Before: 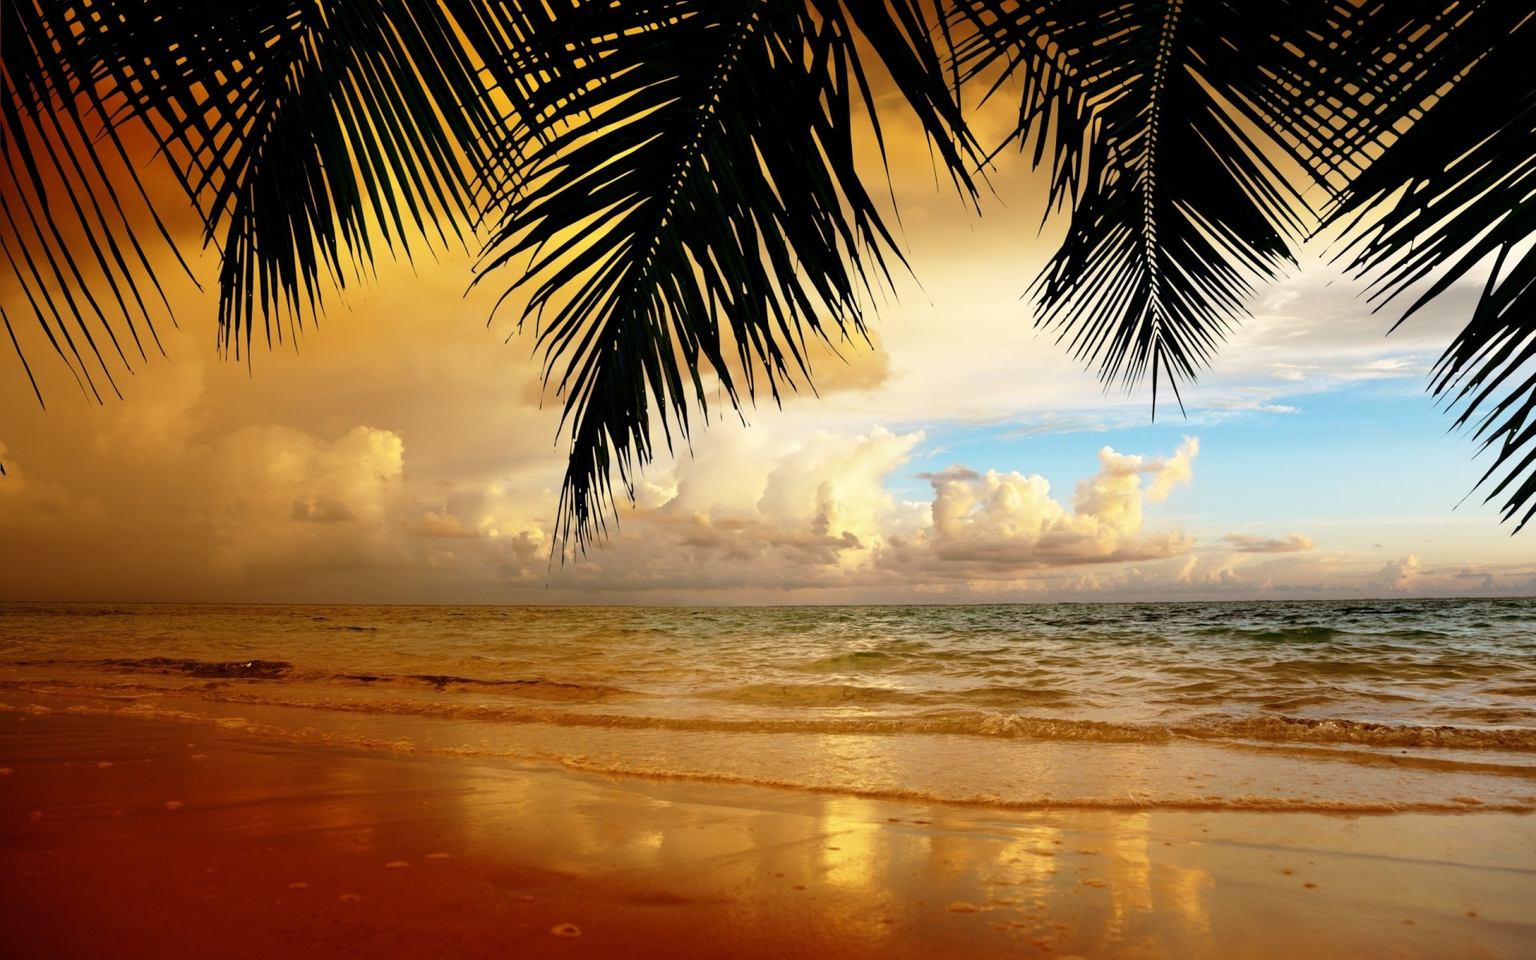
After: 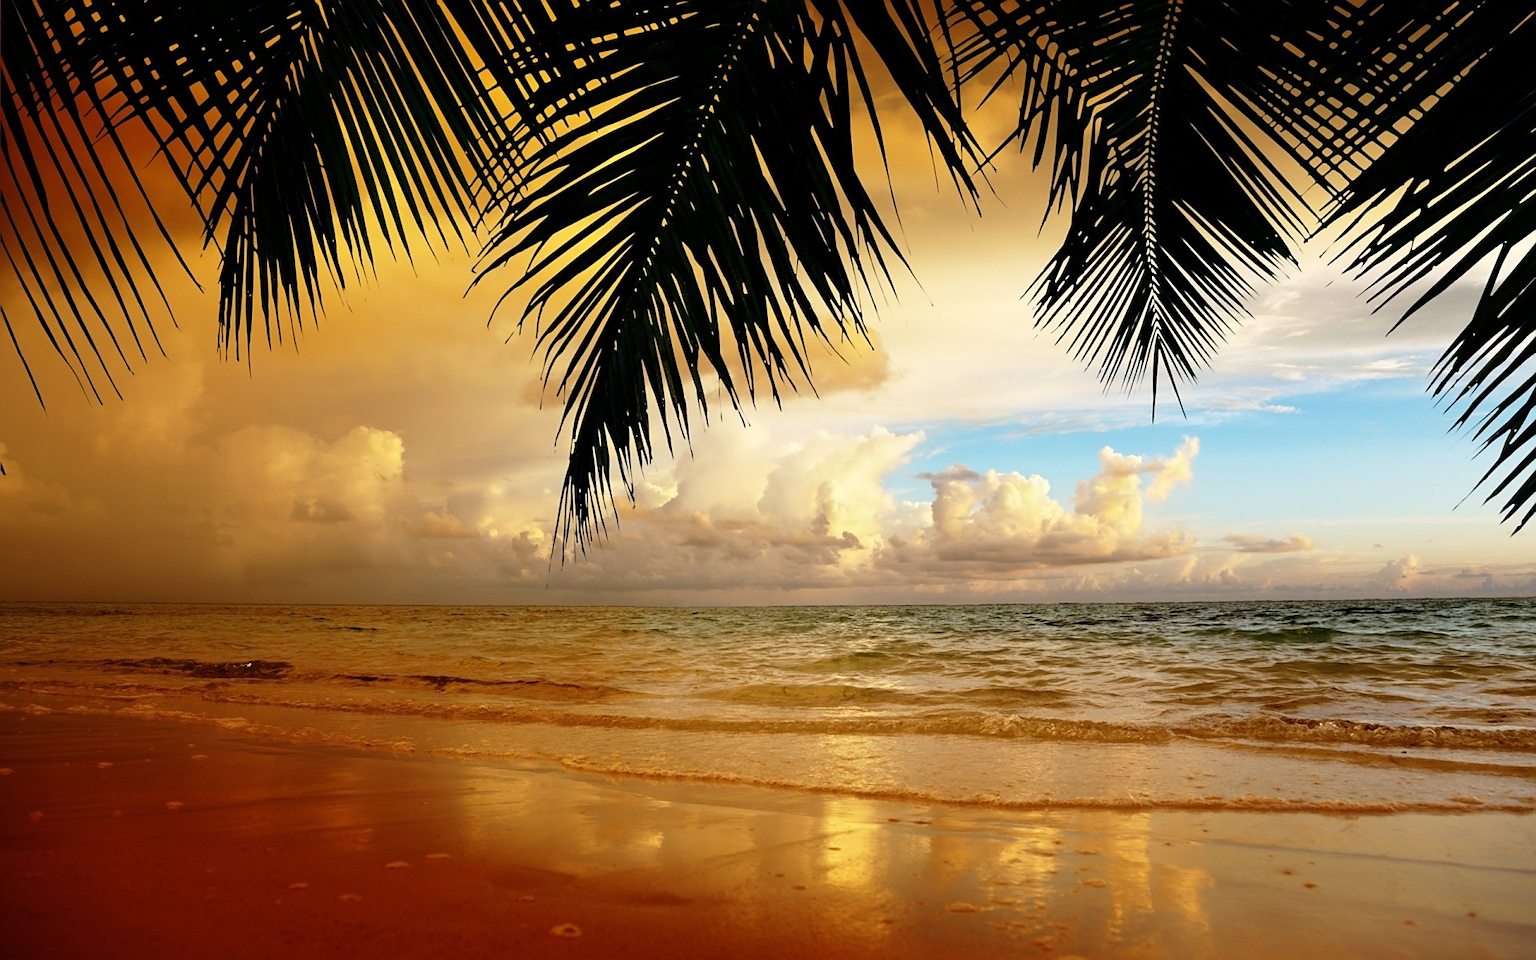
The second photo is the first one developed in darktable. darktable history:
sharpen: radius 1.567, amount 0.363, threshold 1.188
